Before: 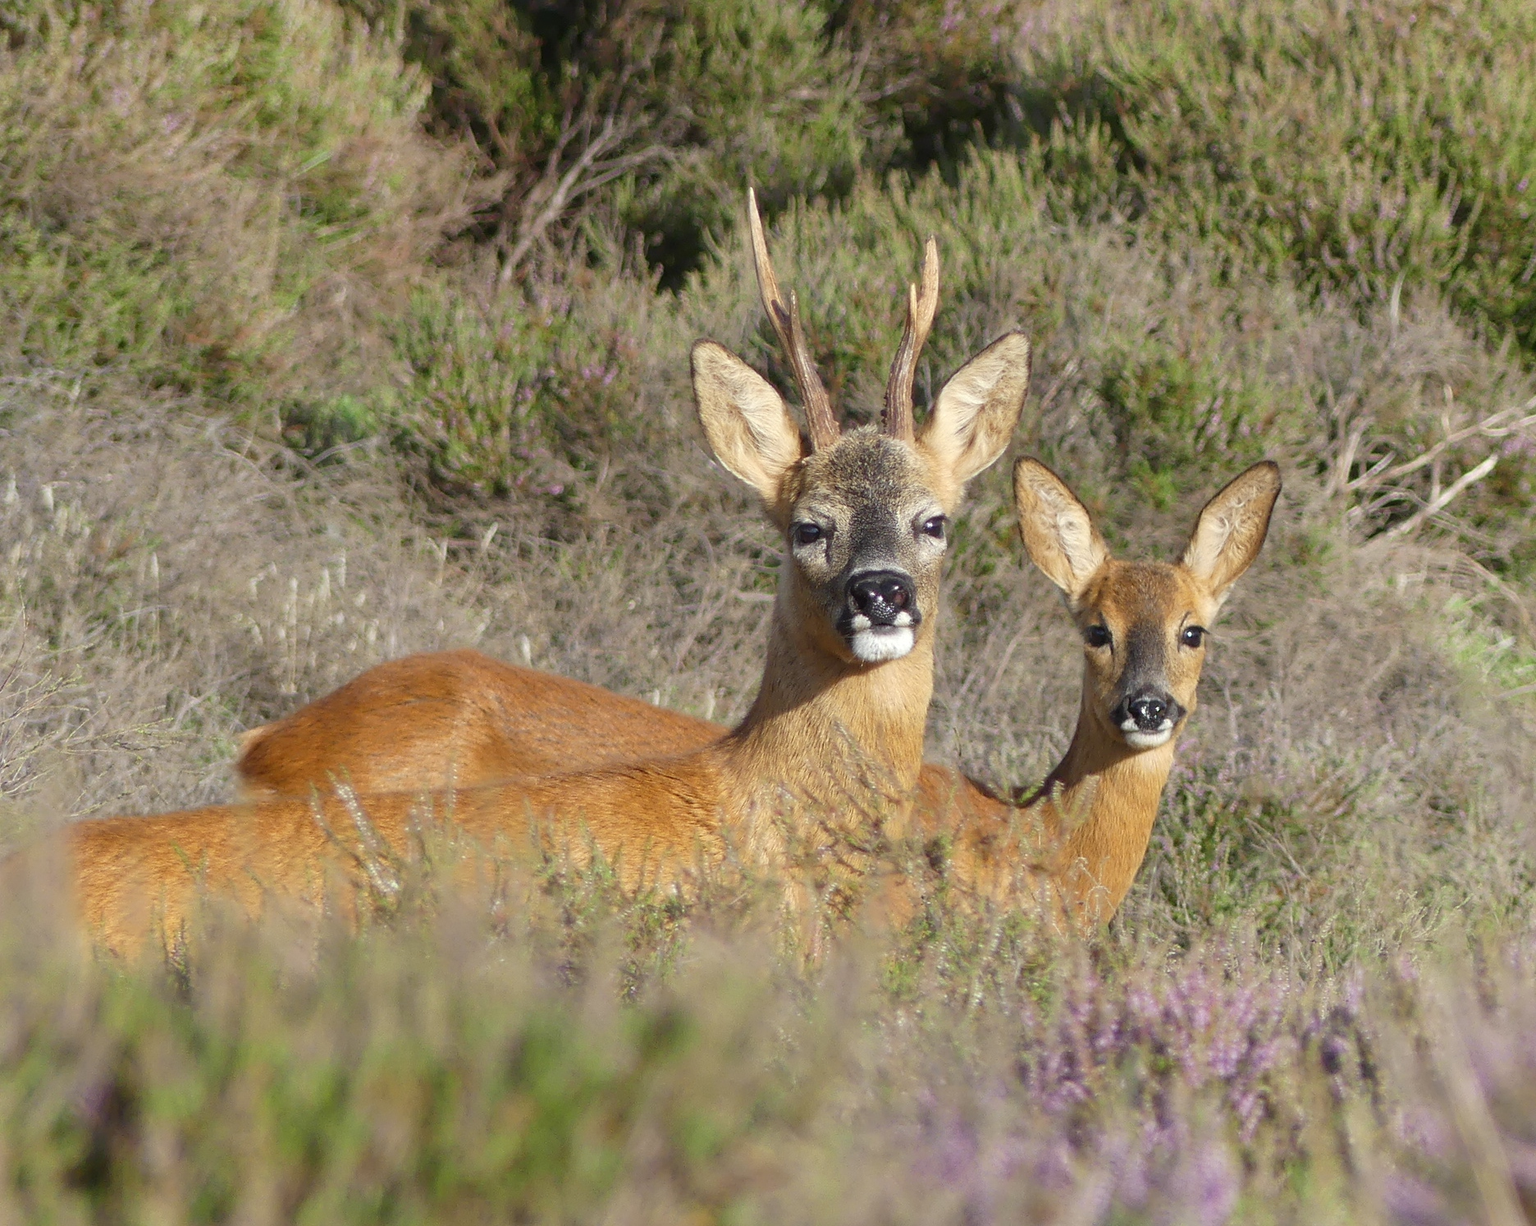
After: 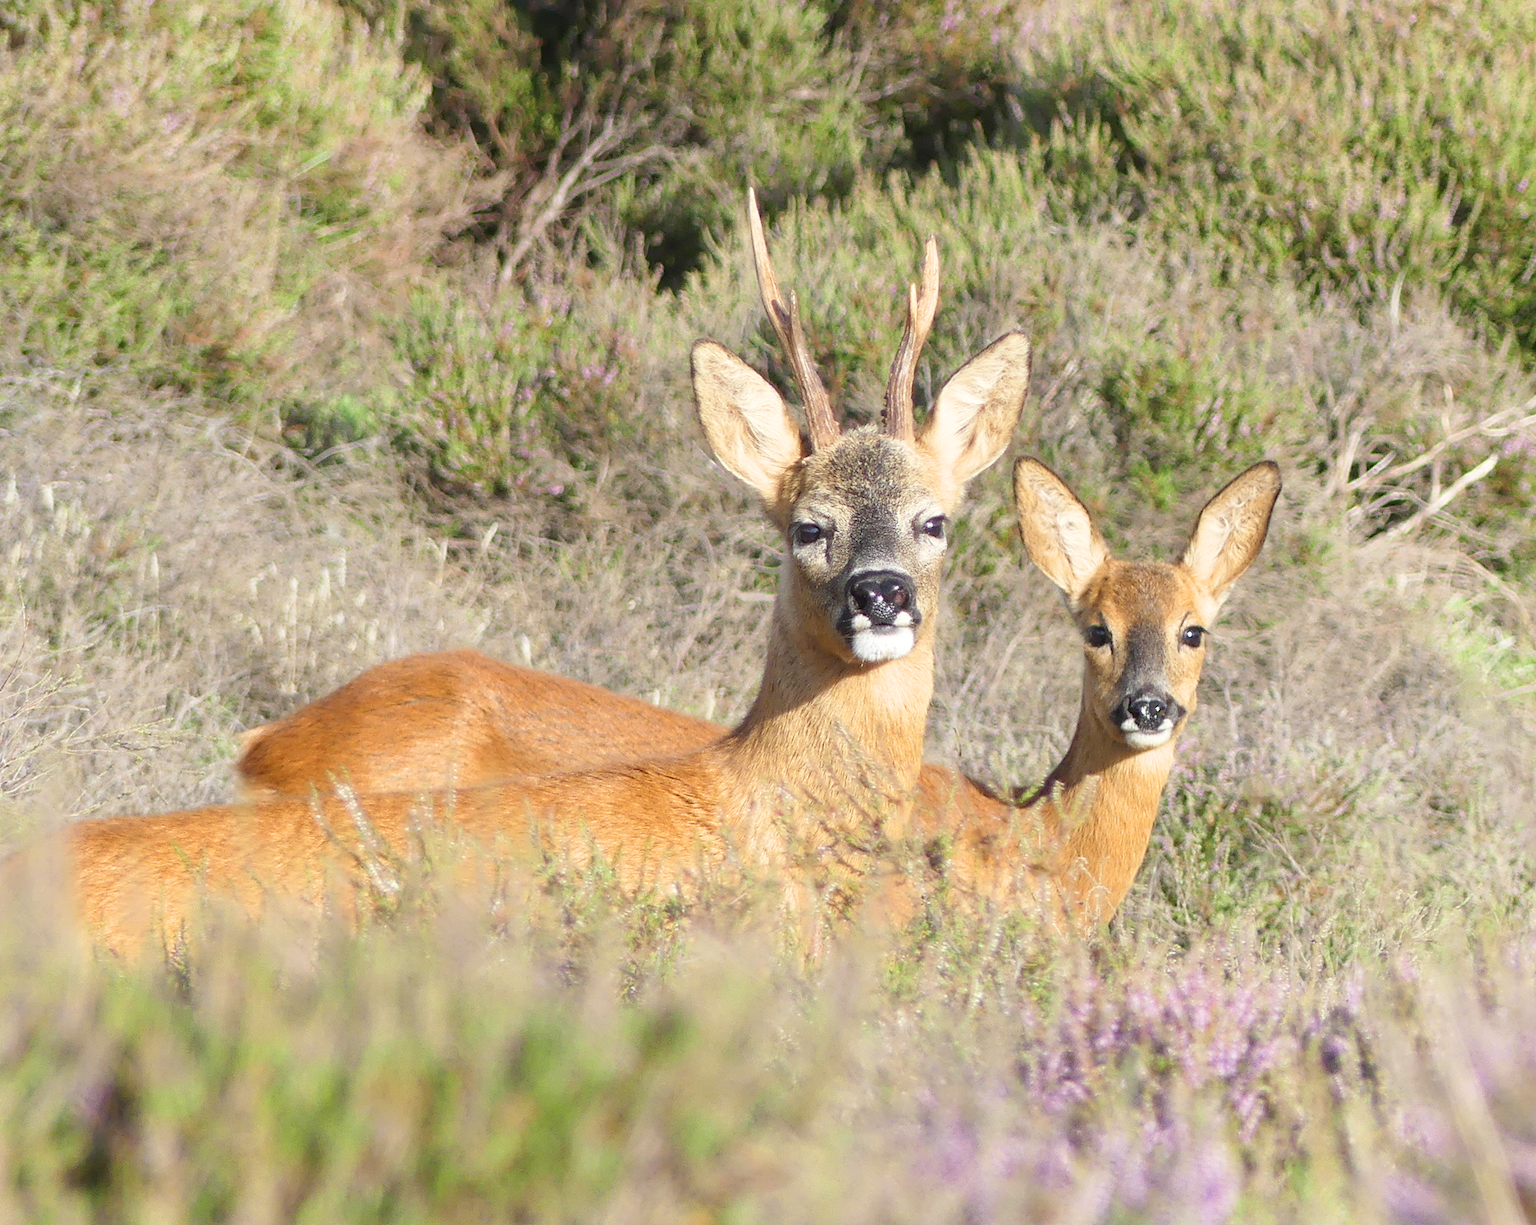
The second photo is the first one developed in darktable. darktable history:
filmic rgb: black relative exposure -14.21 EV, white relative exposure 3.37 EV, hardness 7.95, contrast 0.984
levels: mode automatic, levels [0, 0.499, 1]
exposure: black level correction 0, exposure 0.898 EV, compensate highlight preservation false
